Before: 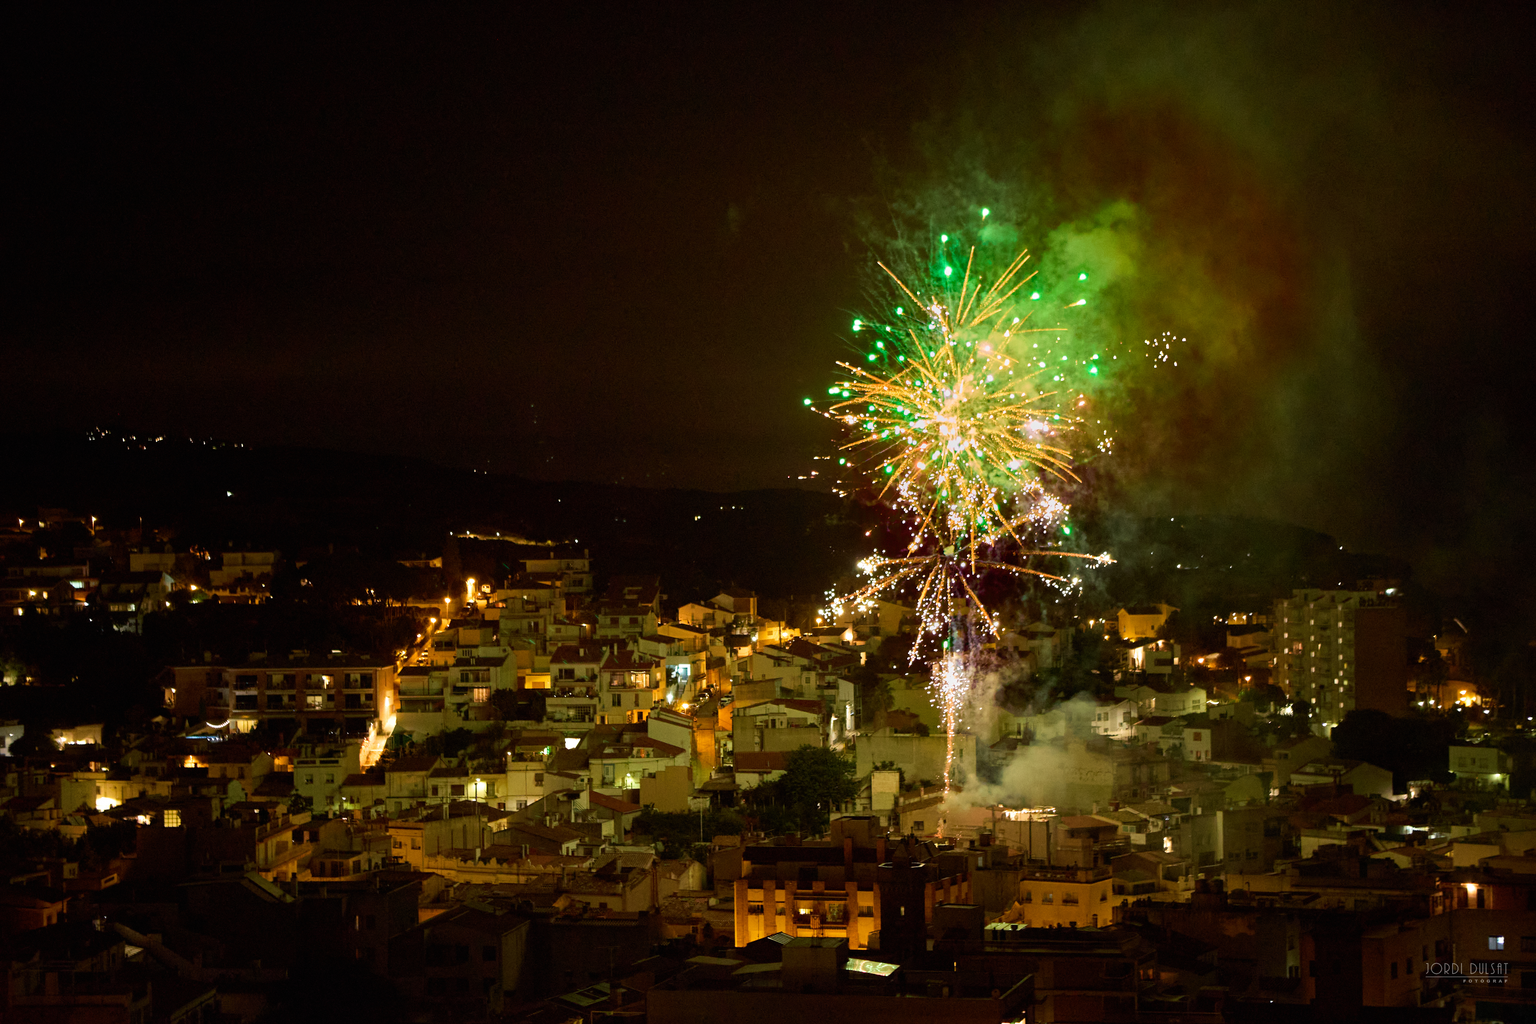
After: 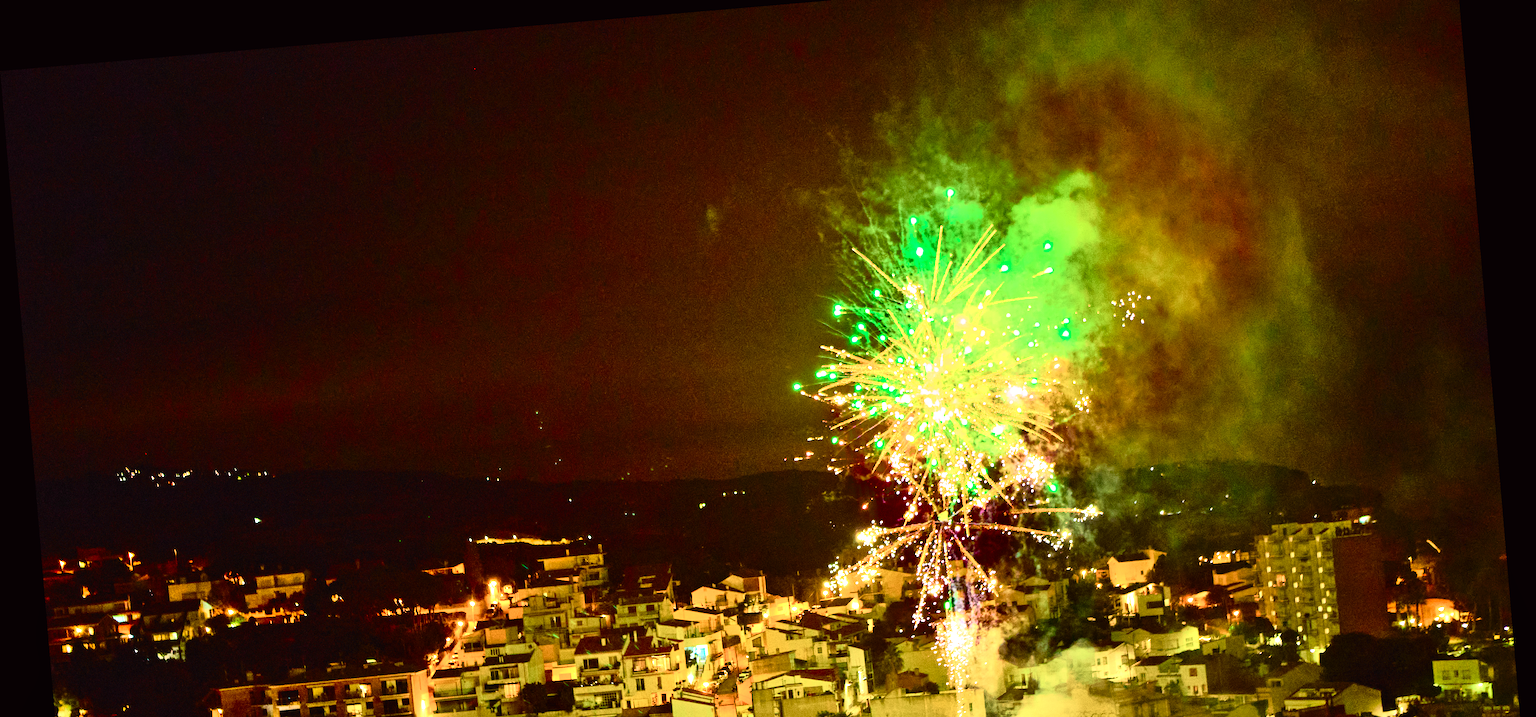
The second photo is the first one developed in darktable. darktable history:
crop and rotate: top 4.848%, bottom 29.503%
shadows and highlights: highlights color adjustment 0%, soften with gaussian
exposure: black level correction 0, exposure 1.45 EV, compensate exposure bias true, compensate highlight preservation false
tone curve: curves: ch0 [(0, 0) (0.187, 0.12) (0.392, 0.438) (0.704, 0.86) (0.858, 0.938) (1, 0.981)]; ch1 [(0, 0) (0.402, 0.36) (0.476, 0.456) (0.498, 0.501) (0.518, 0.521) (0.58, 0.598) (0.619, 0.663) (0.692, 0.744) (1, 1)]; ch2 [(0, 0) (0.427, 0.417) (0.483, 0.481) (0.503, 0.503) (0.526, 0.53) (0.563, 0.585) (0.626, 0.703) (0.699, 0.753) (0.997, 0.858)], color space Lab, independent channels
rotate and perspective: rotation -4.86°, automatic cropping off
